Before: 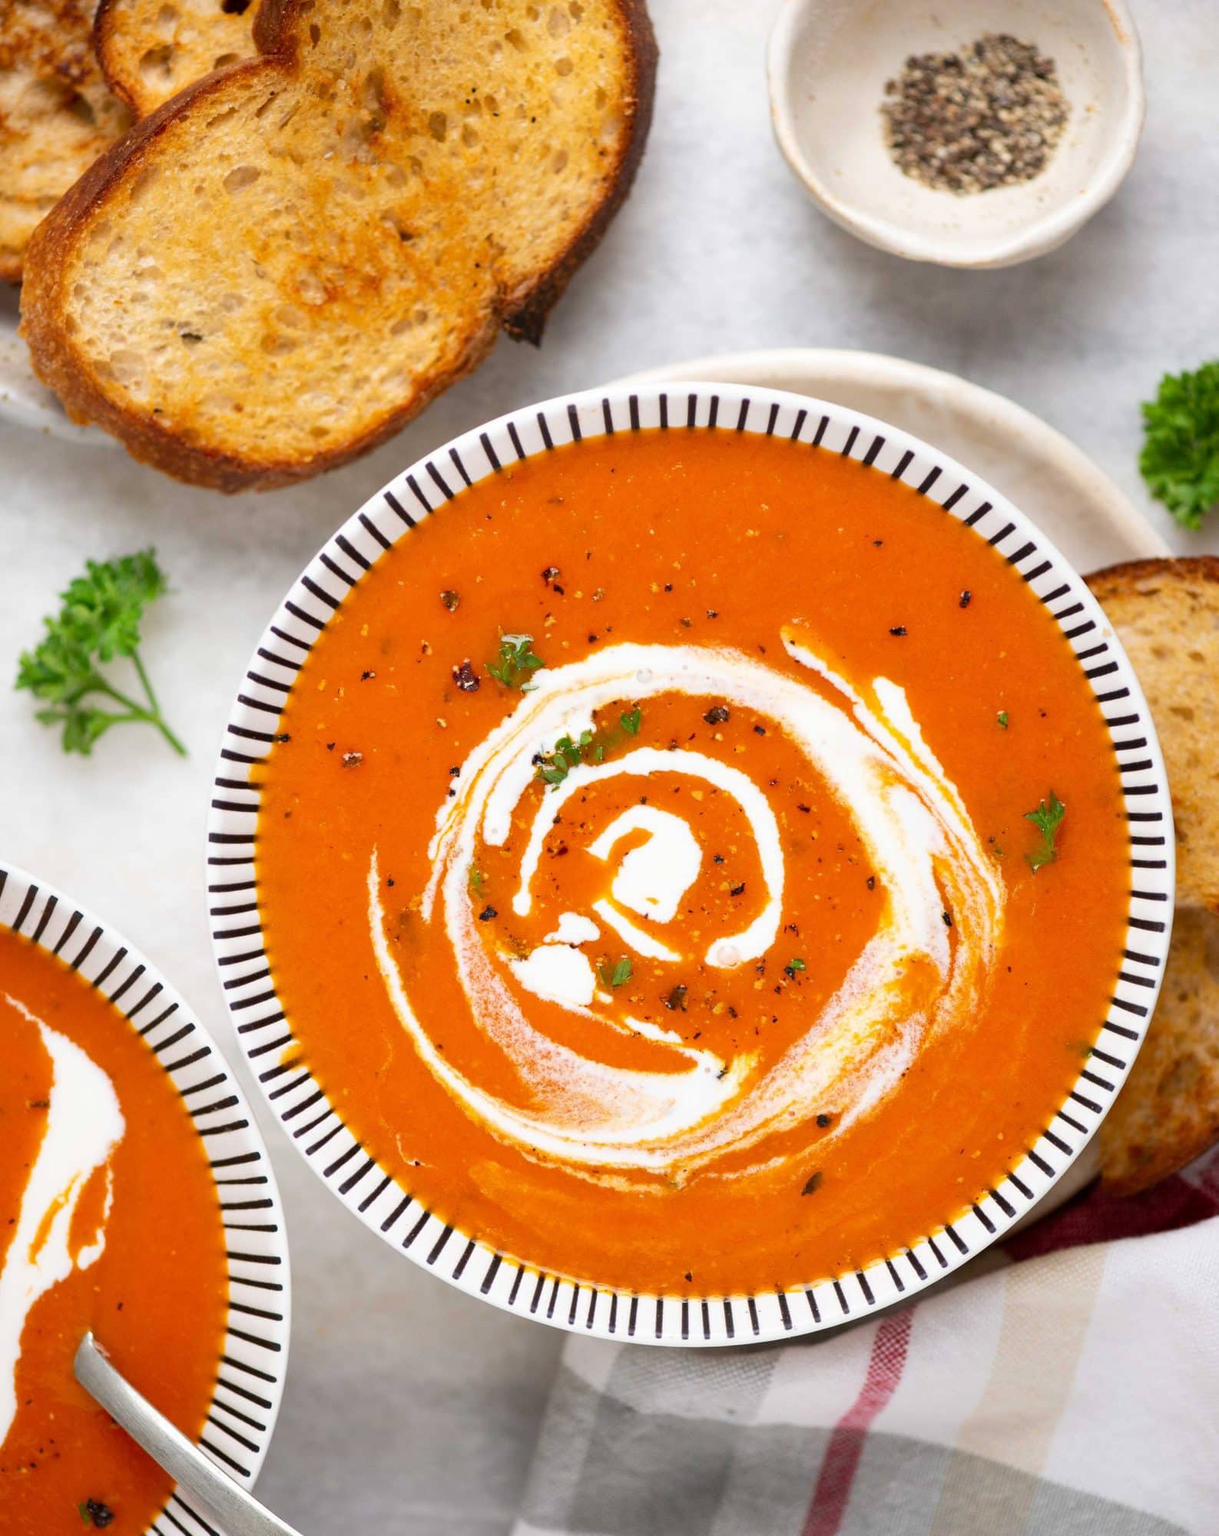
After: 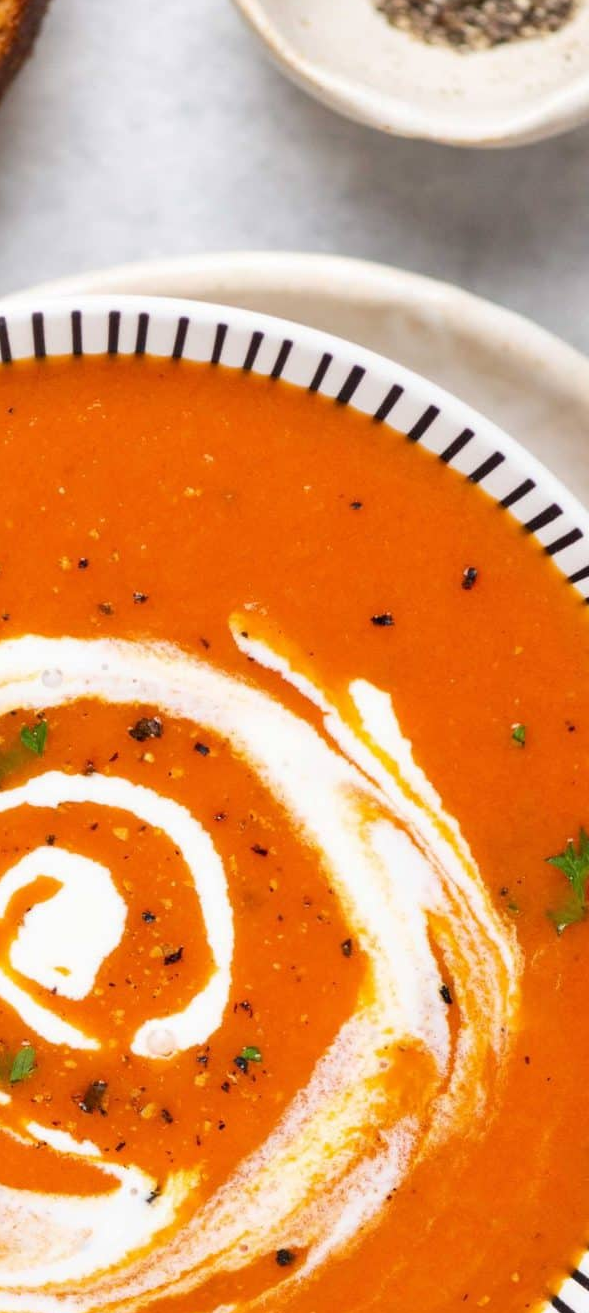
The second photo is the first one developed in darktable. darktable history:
crop and rotate: left 49.626%, top 10.126%, right 13.252%, bottom 24.188%
